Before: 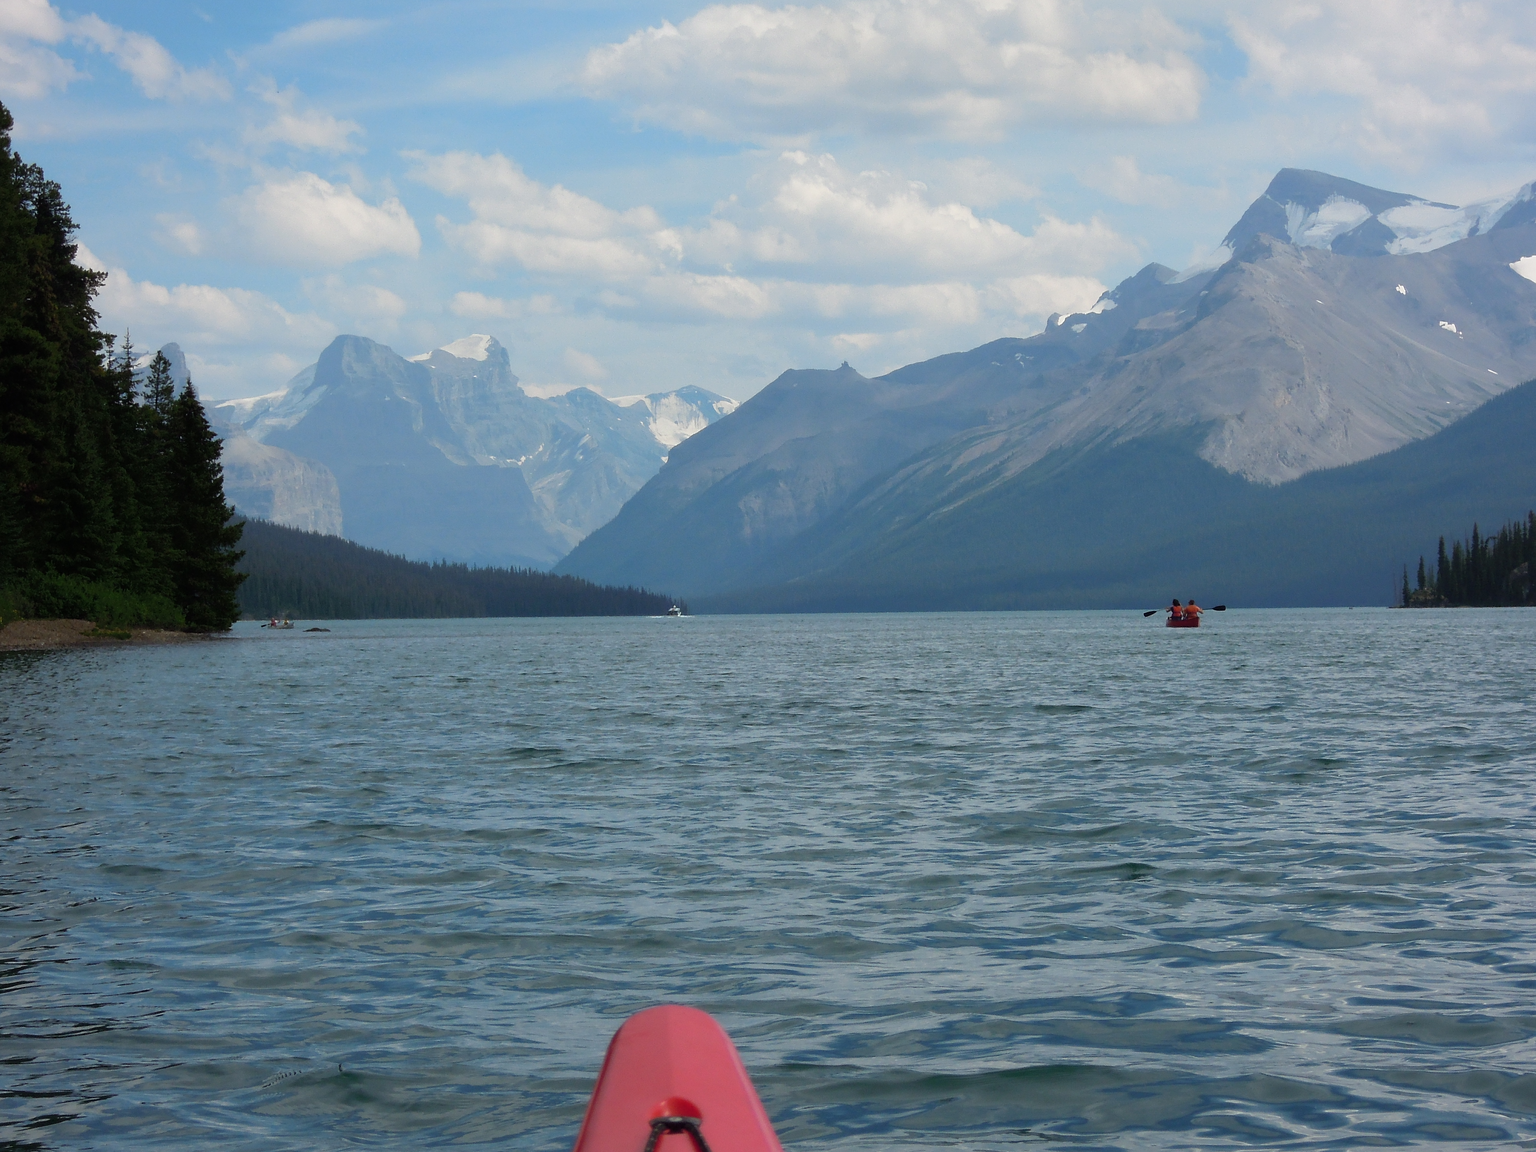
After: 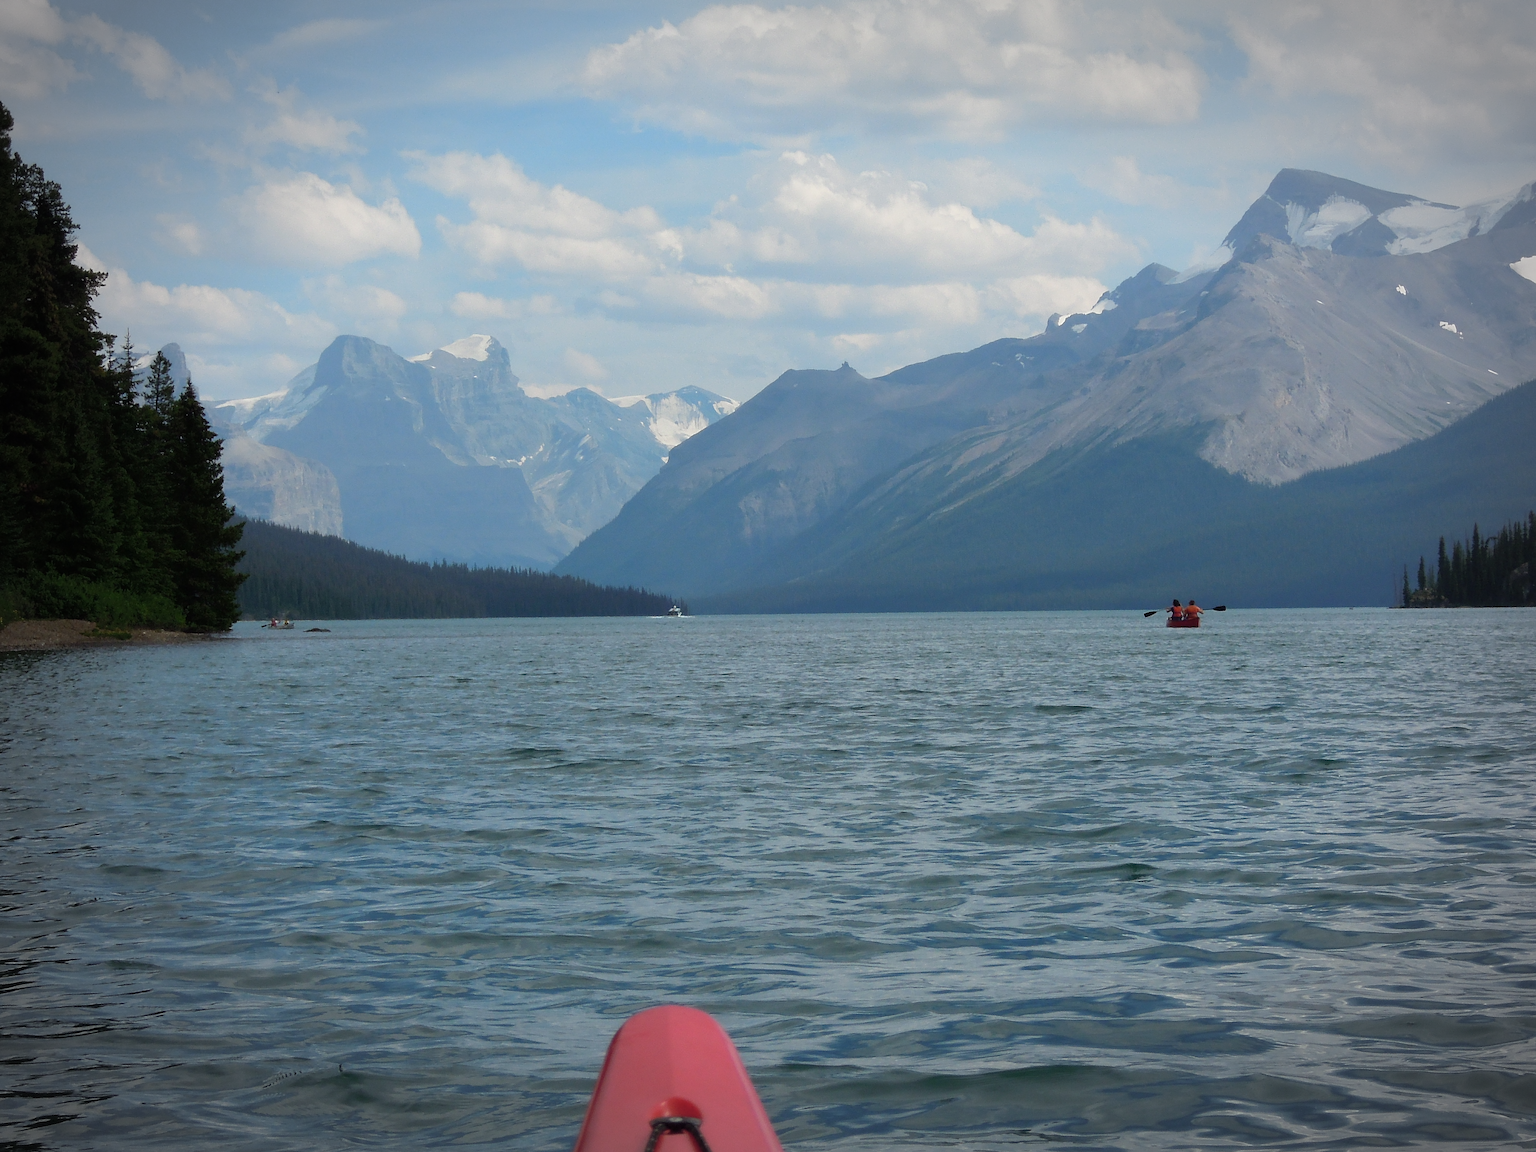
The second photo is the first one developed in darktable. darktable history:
vignetting: center (0, 0.006), automatic ratio true
